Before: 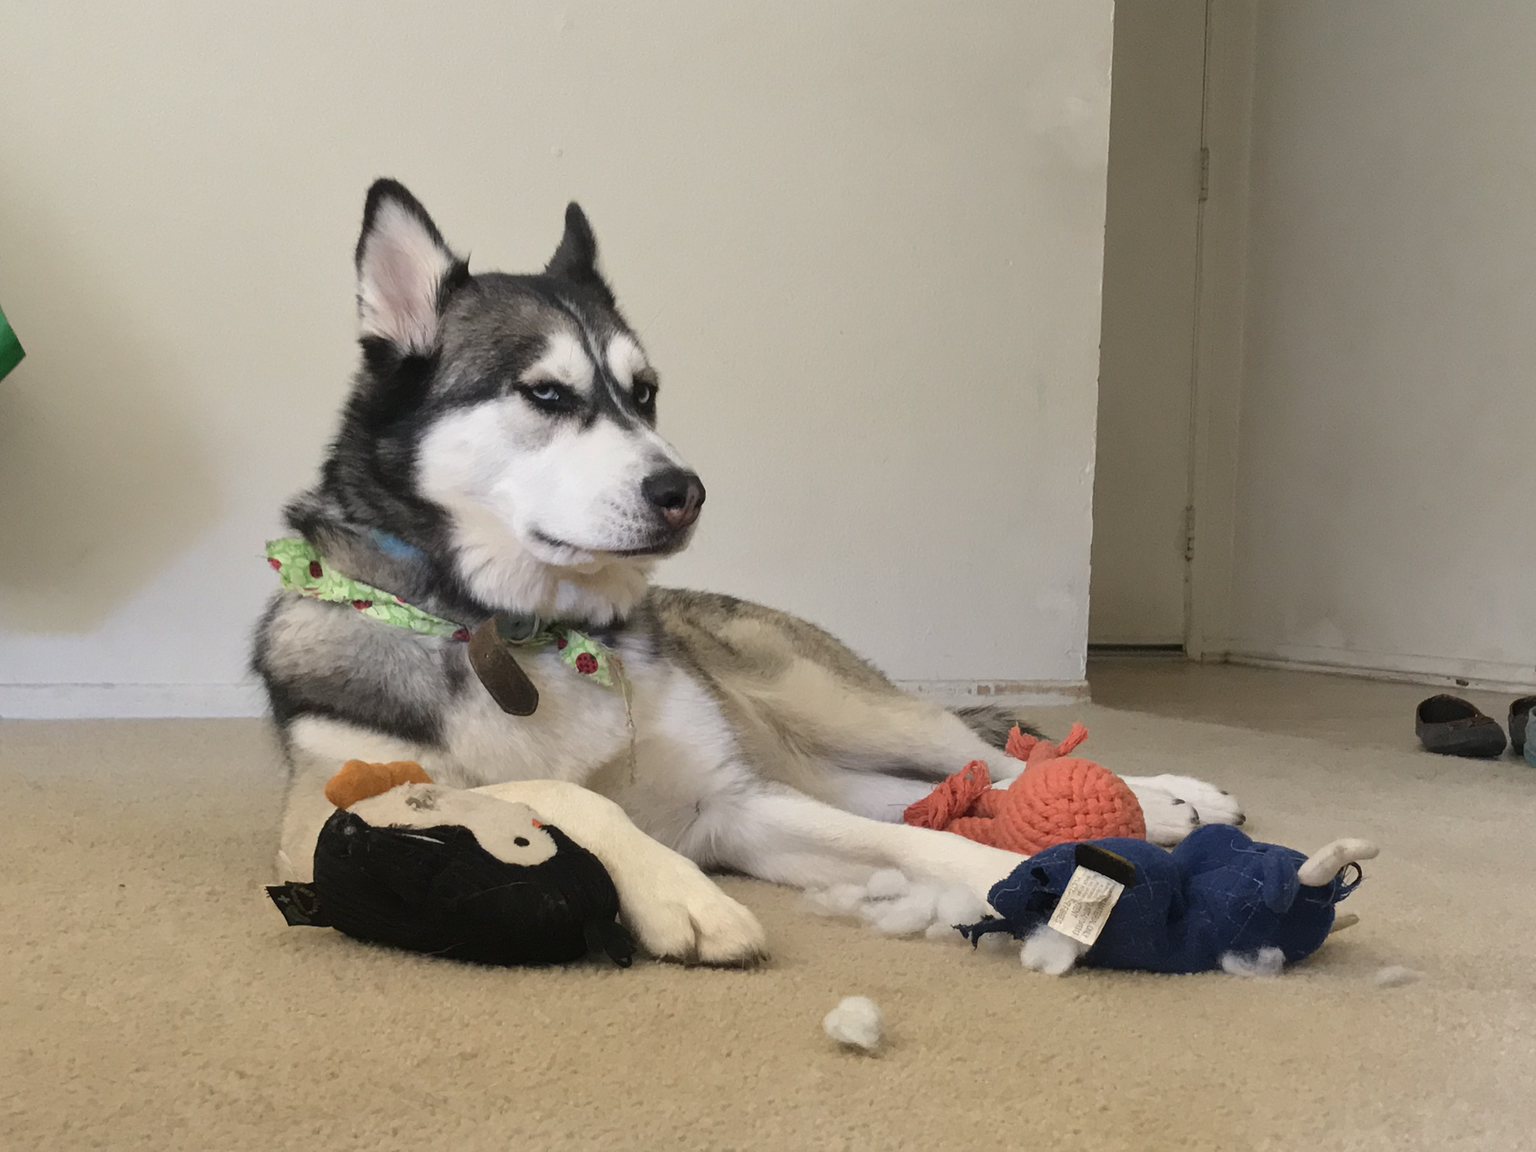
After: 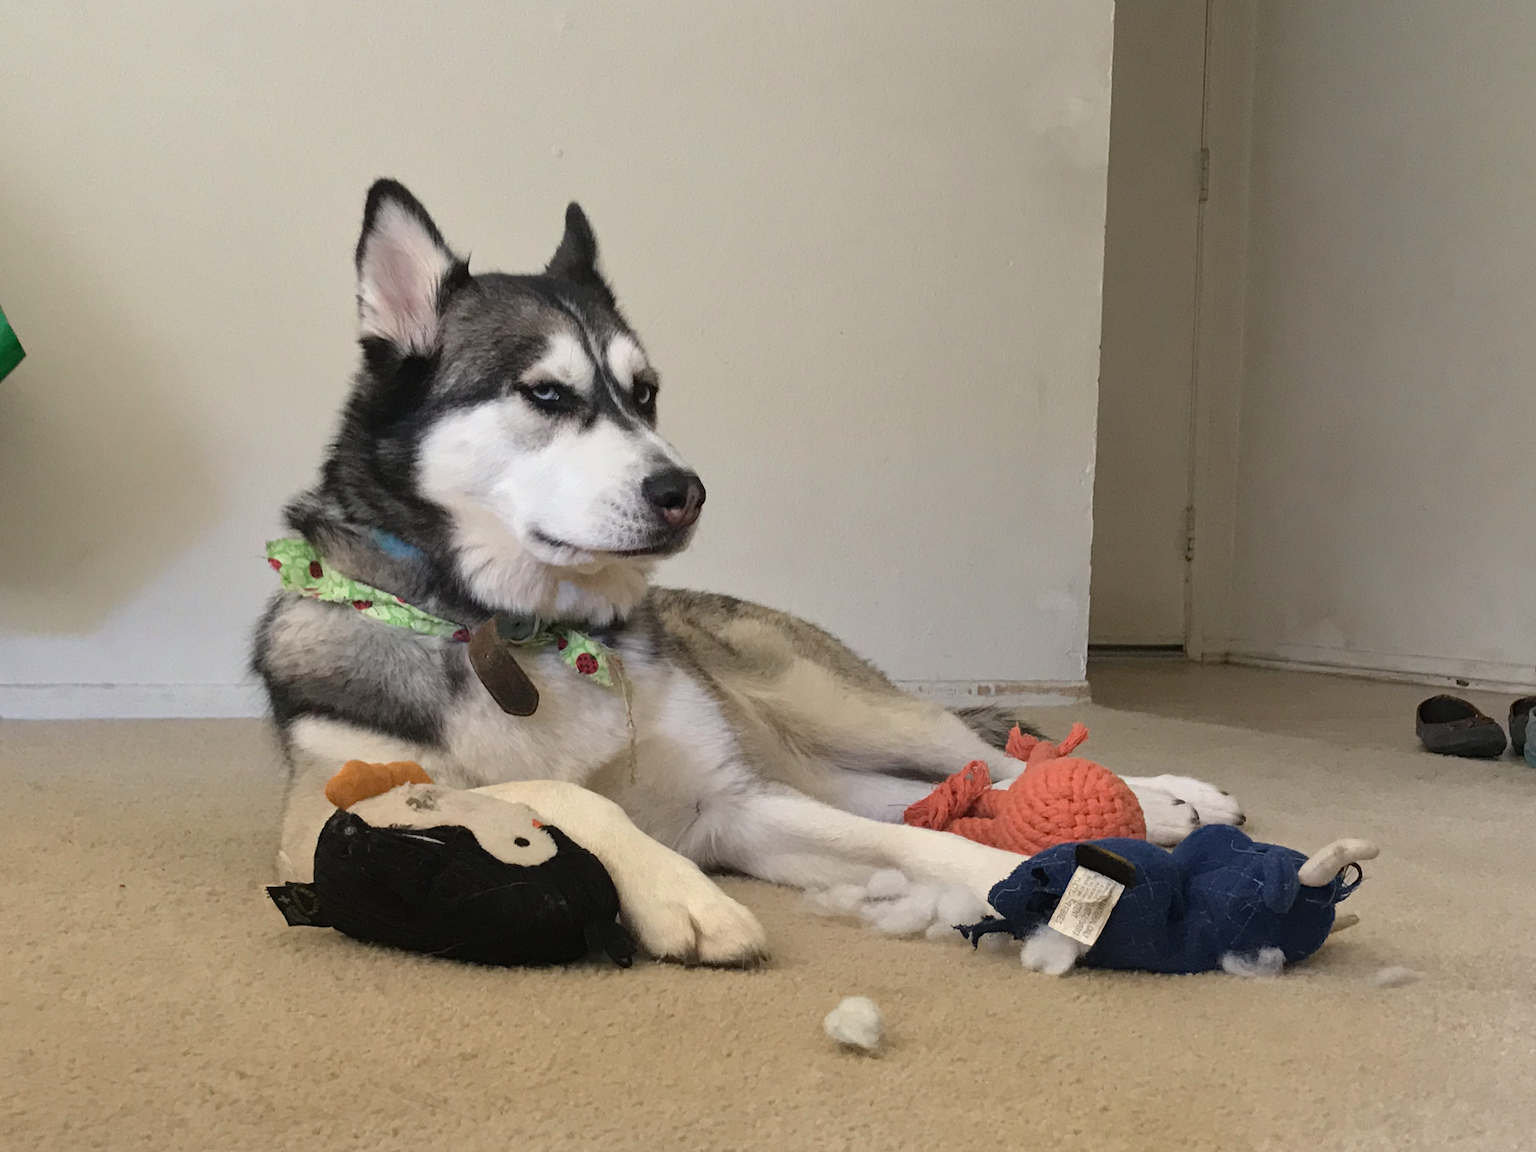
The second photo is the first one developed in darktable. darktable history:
haze removal: compatibility mode true, adaptive false
contrast brightness saturation: saturation -0.17
